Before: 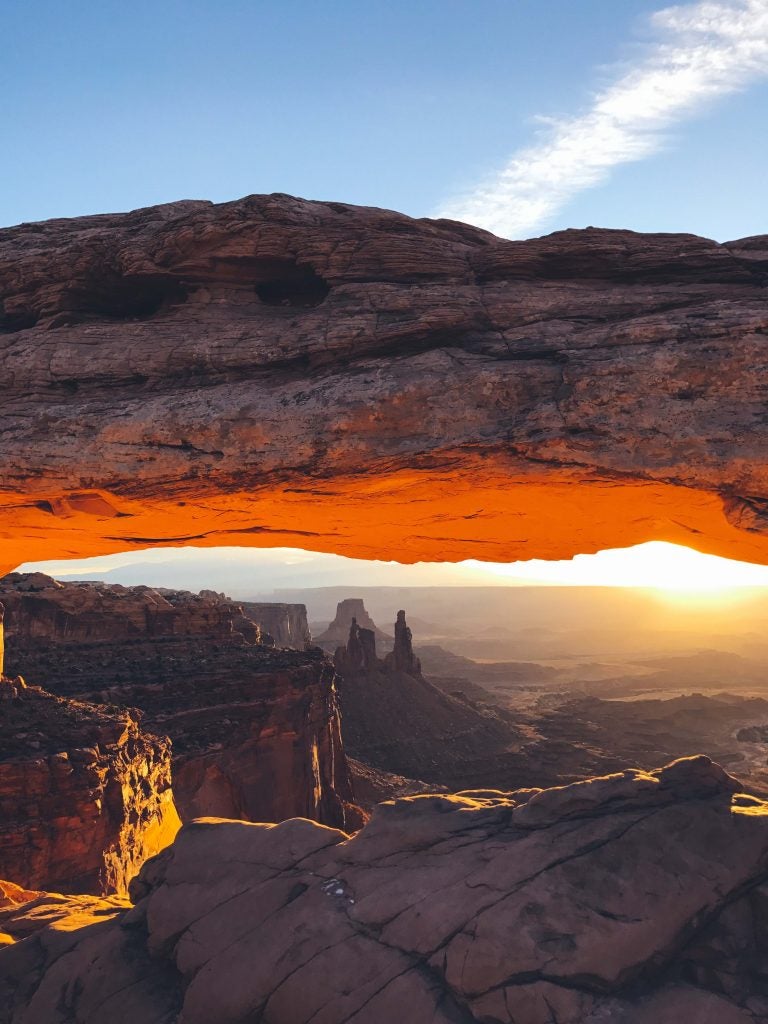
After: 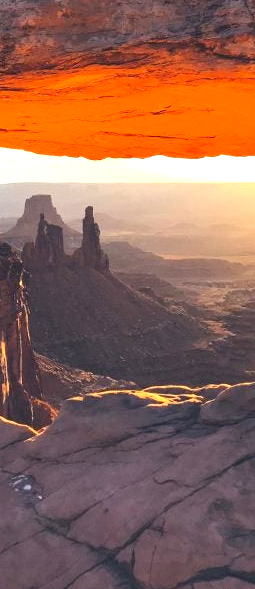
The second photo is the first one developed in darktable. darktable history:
contrast brightness saturation: contrast -0.013, brightness -0.012, saturation 0.041
shadows and highlights: highlights color adjustment 55.89%, soften with gaussian
crop: left 40.737%, top 39.484%, right 25.955%, bottom 2.975%
exposure: exposure 0.764 EV, compensate highlight preservation false
